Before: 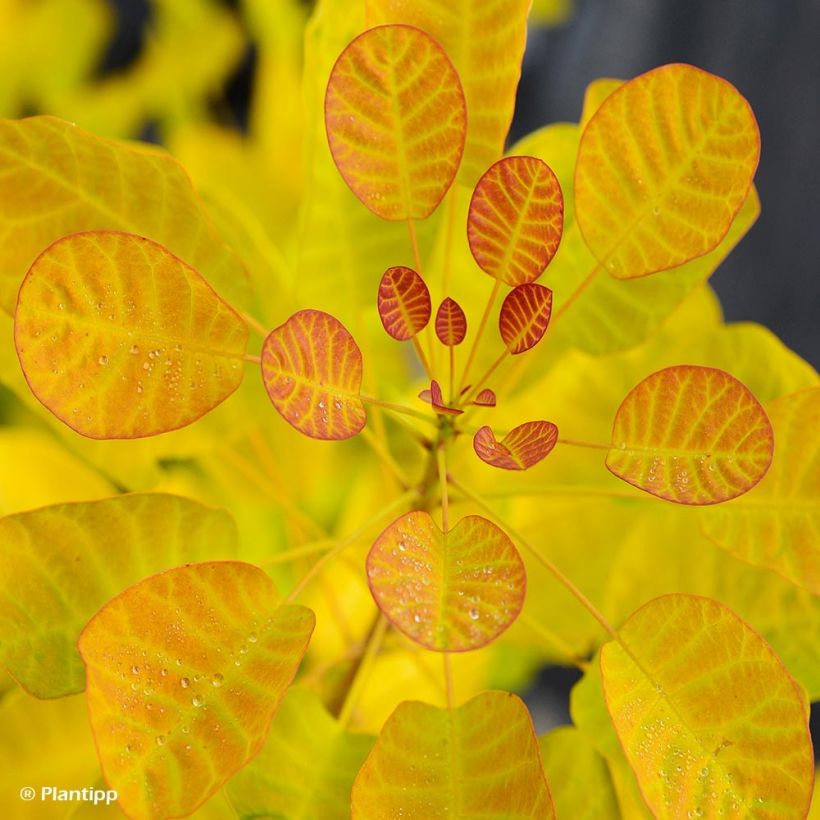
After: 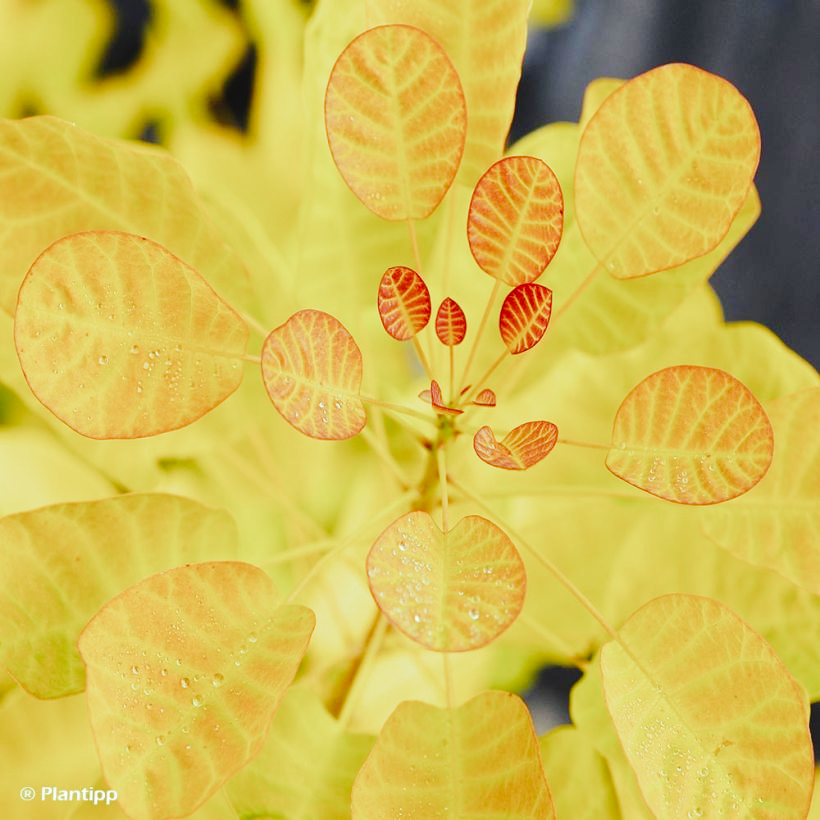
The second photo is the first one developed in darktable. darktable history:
exposure: exposure 0.3 EV, compensate highlight preservation false
split-toning: shadows › hue 290.82°, shadows › saturation 0.34, highlights › saturation 0.38, balance 0, compress 50%
tone curve: curves: ch0 [(0, 0) (0.003, 0.047) (0.011, 0.05) (0.025, 0.053) (0.044, 0.057) (0.069, 0.062) (0.1, 0.084) (0.136, 0.115) (0.177, 0.159) (0.224, 0.216) (0.277, 0.289) (0.335, 0.382) (0.399, 0.474) (0.468, 0.561) (0.543, 0.636) (0.623, 0.705) (0.709, 0.778) (0.801, 0.847) (0.898, 0.916) (1, 1)], preserve colors none
